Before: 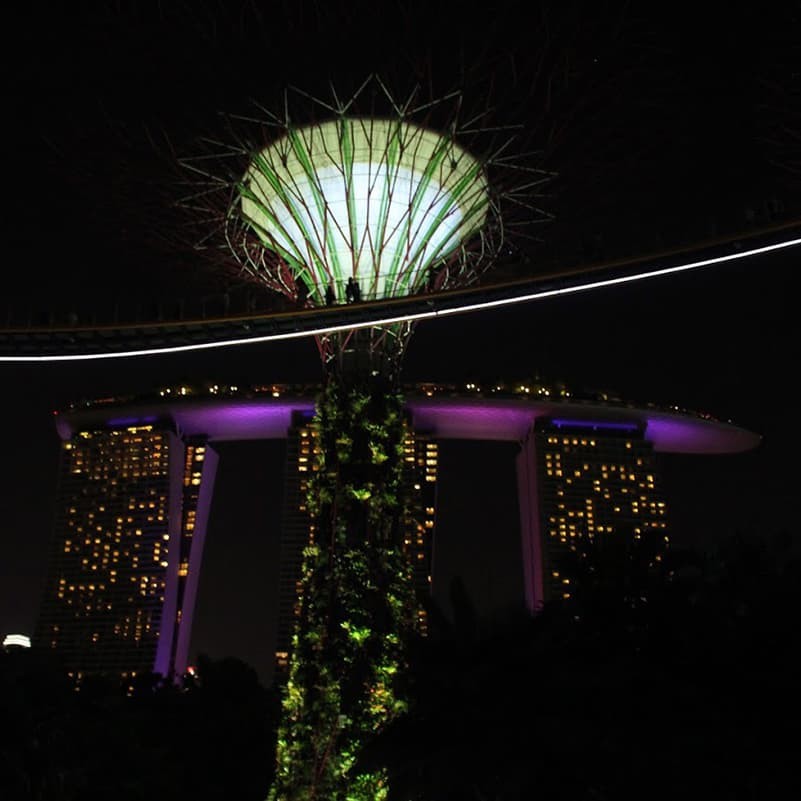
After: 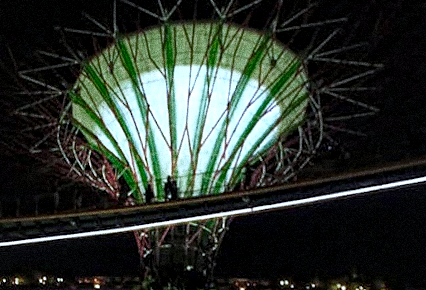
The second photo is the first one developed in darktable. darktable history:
rotate and perspective: rotation 1.69°, lens shift (vertical) -0.023, lens shift (horizontal) -0.291, crop left 0.025, crop right 0.988, crop top 0.092, crop bottom 0.842
local contrast: highlights 100%, shadows 100%, detail 200%, midtone range 0.2
color zones: curves: ch0 [(0.25, 0.5) (0.347, 0.092) (0.75, 0.5)]; ch1 [(0.25, 0.5) (0.33, 0.51) (0.75, 0.5)]
base curve: curves: ch0 [(0, 0) (0.557, 0.834) (1, 1)]
grain: coarseness 14.49 ISO, strength 48.04%, mid-tones bias 35%
white balance: red 0.924, blue 1.095
crop: left 15.306%, top 9.065%, right 30.789%, bottom 48.638%
